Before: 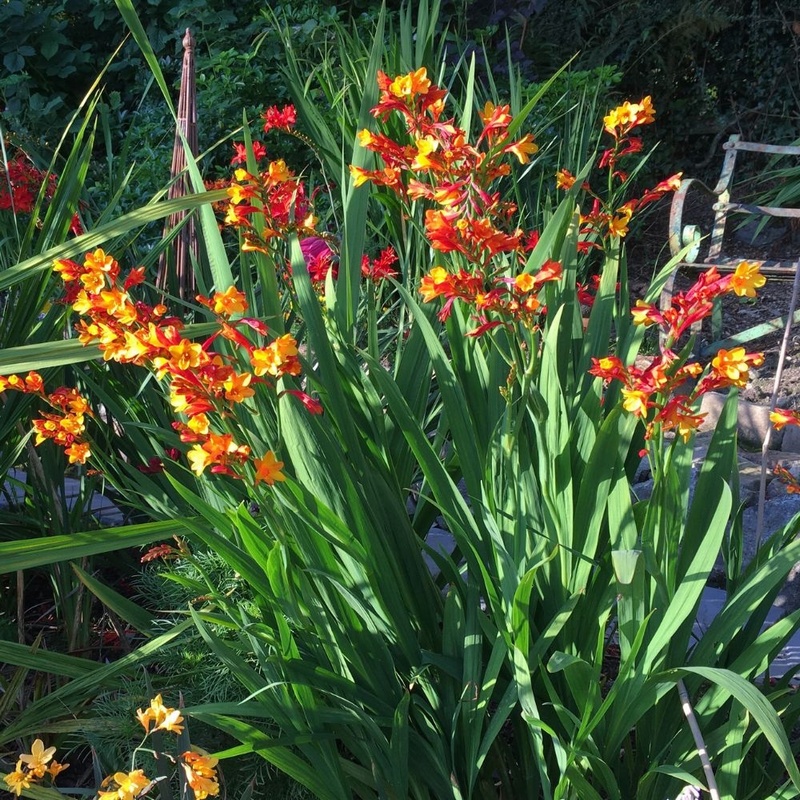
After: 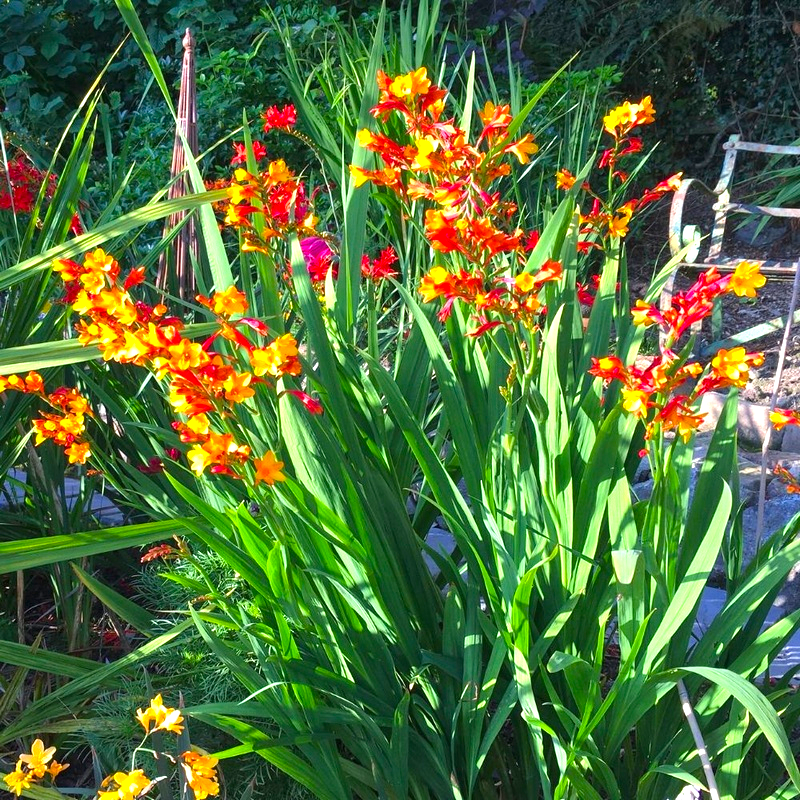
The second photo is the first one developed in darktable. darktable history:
color balance rgb: perceptual saturation grading › global saturation 31.115%
exposure: exposure 0.991 EV, compensate highlight preservation false
